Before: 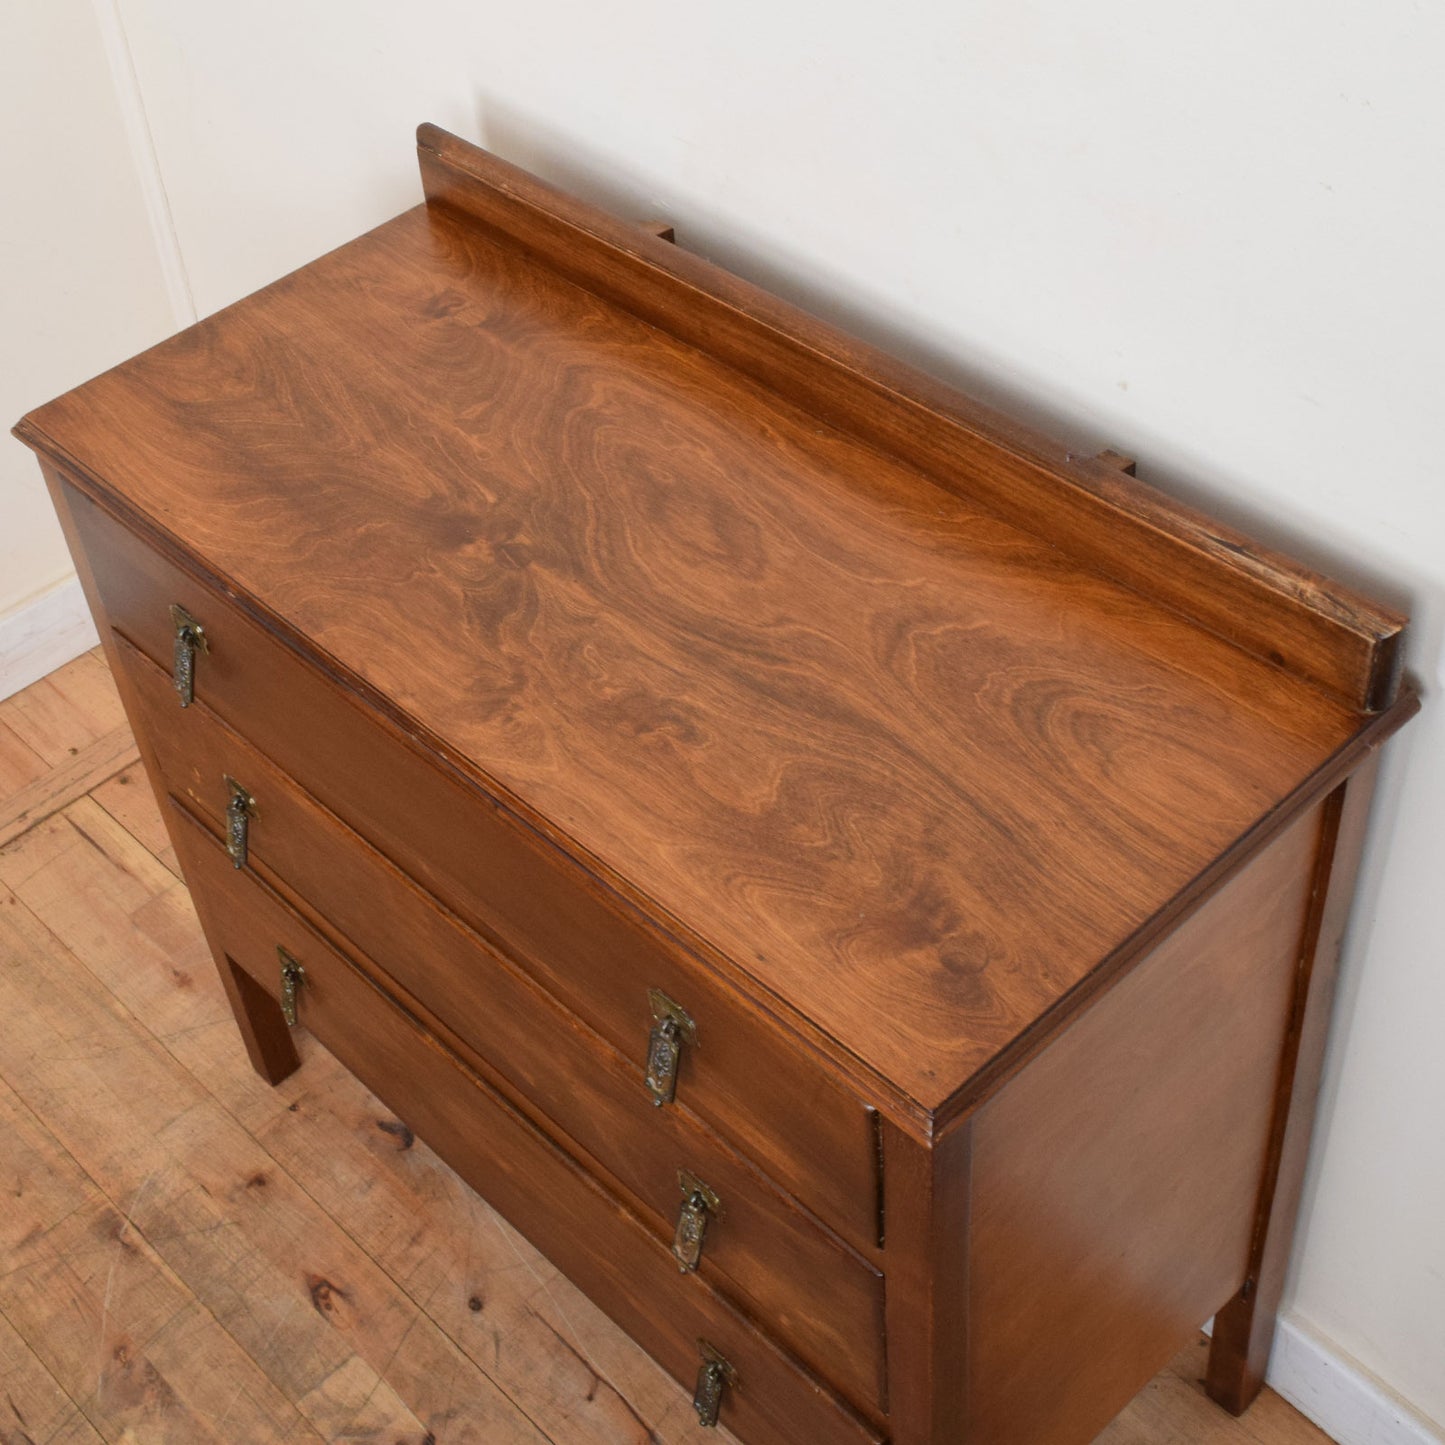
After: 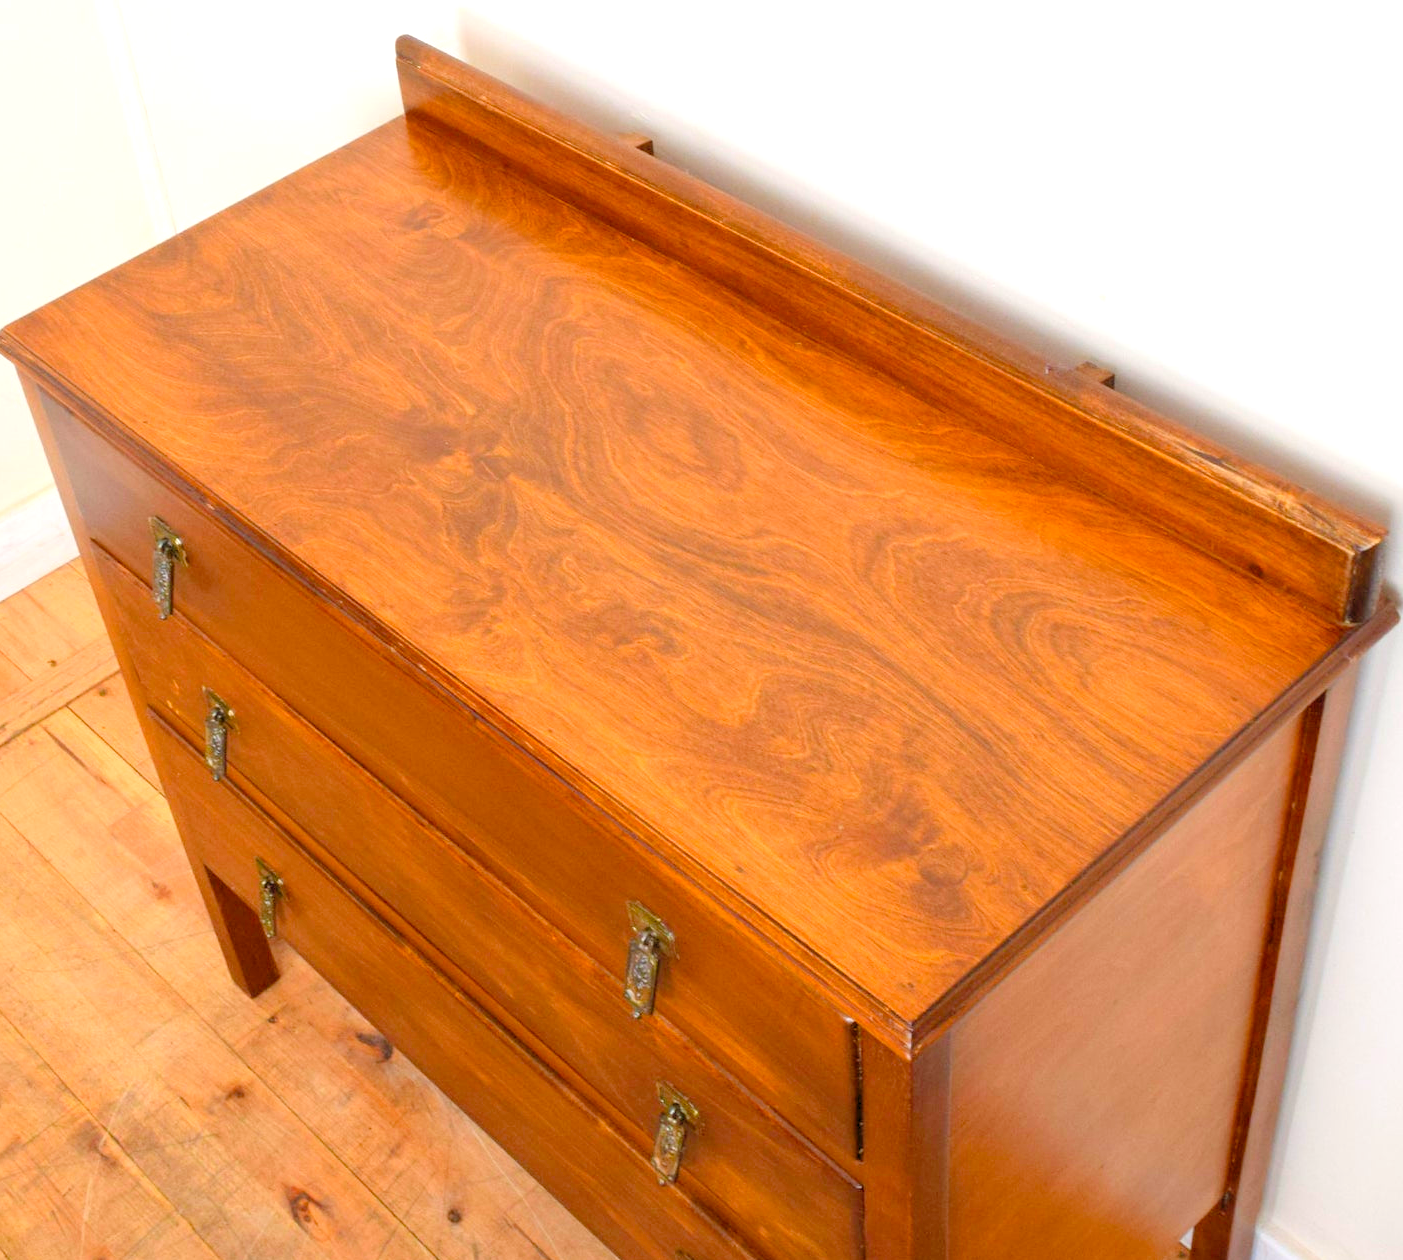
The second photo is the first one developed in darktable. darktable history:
levels: levels [0.036, 0.364, 0.827]
color balance rgb: perceptual saturation grading › global saturation 20%, global vibrance 20%
crop: left 1.507%, top 6.147%, right 1.379%, bottom 6.637%
